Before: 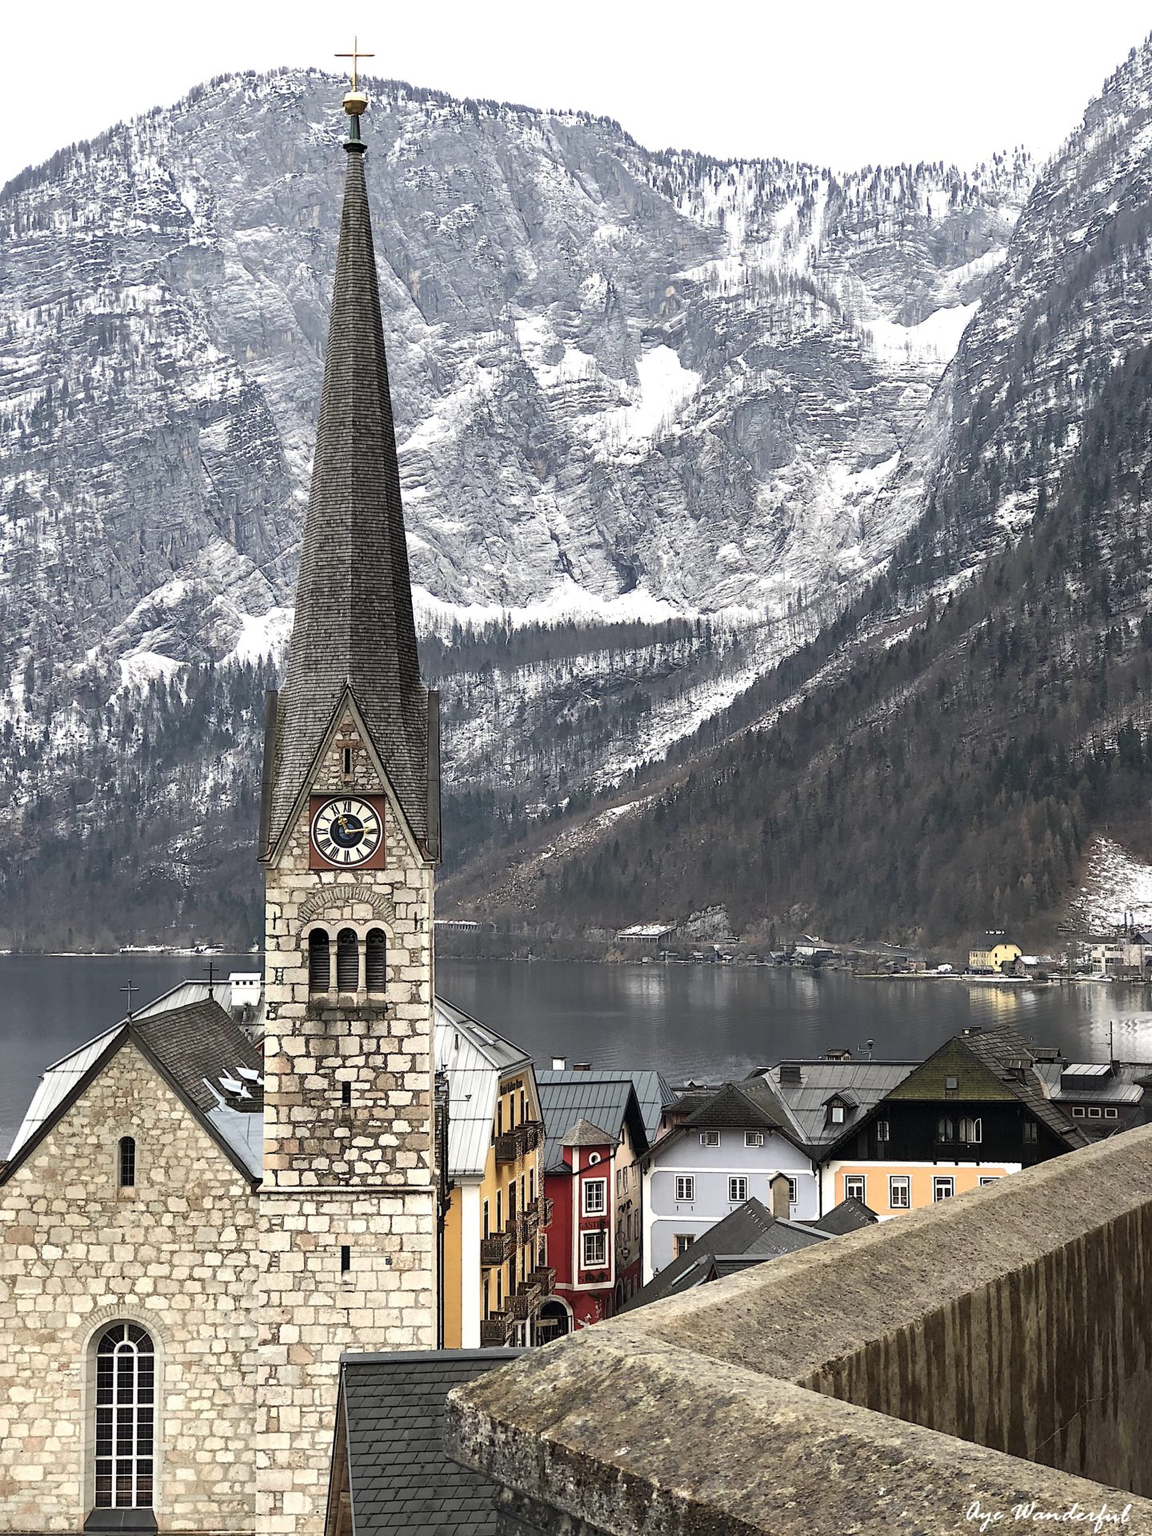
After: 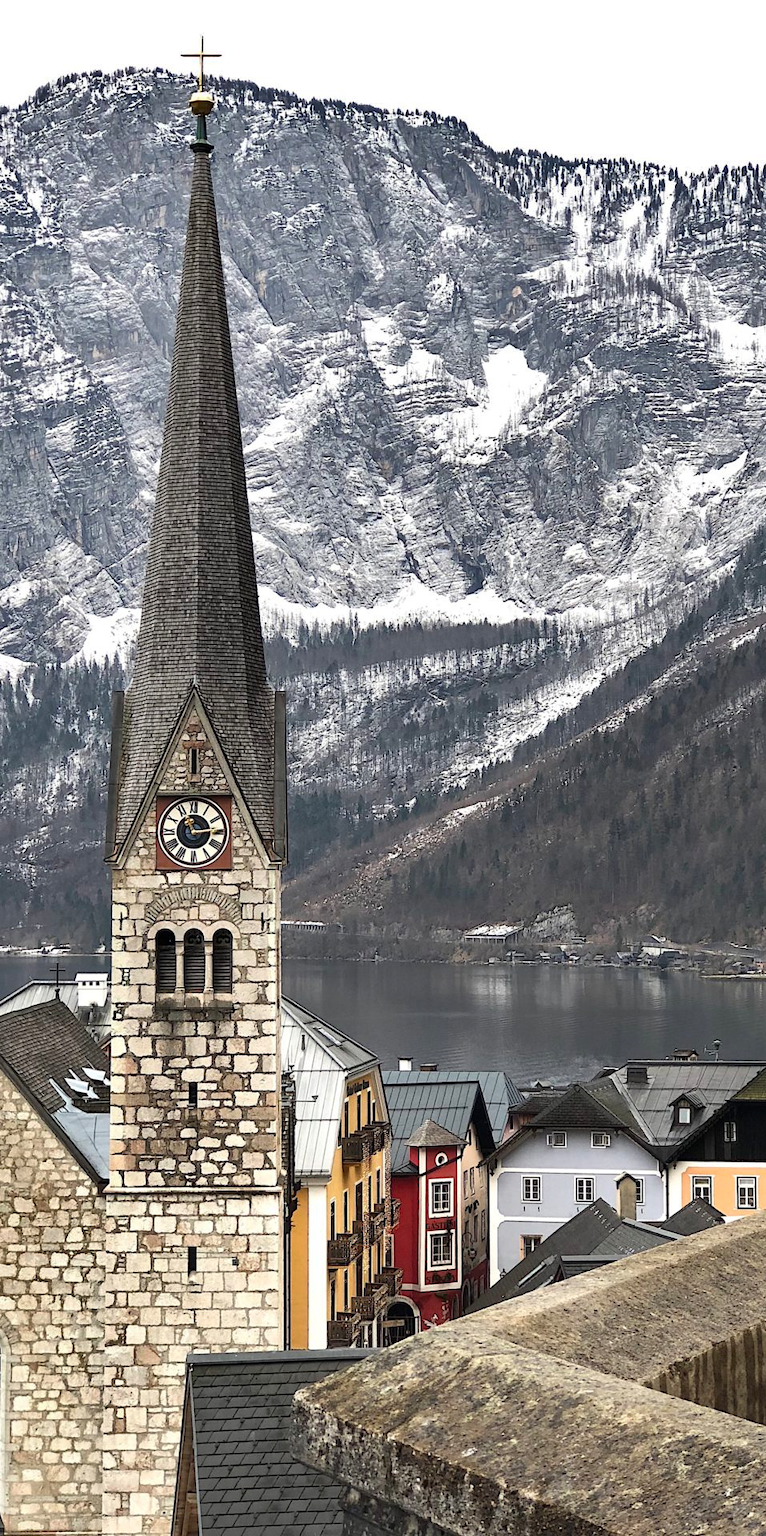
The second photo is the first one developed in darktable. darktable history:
crop and rotate: left 13.361%, right 20.059%
shadows and highlights: shadows 30.63, highlights -62.98, soften with gaussian
